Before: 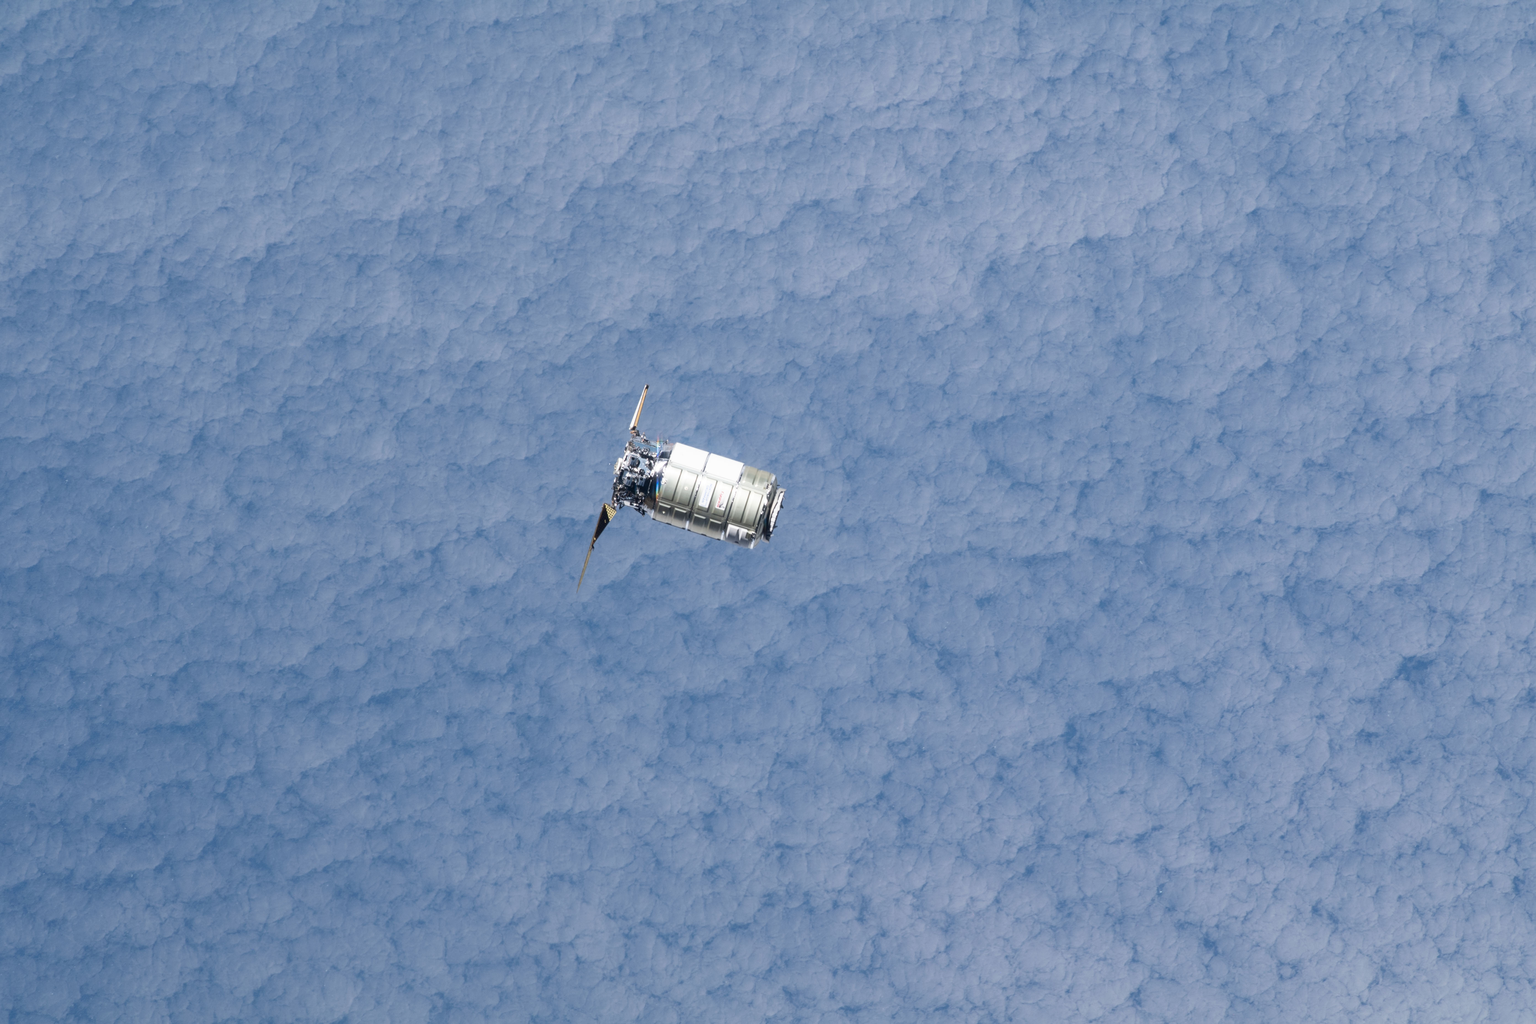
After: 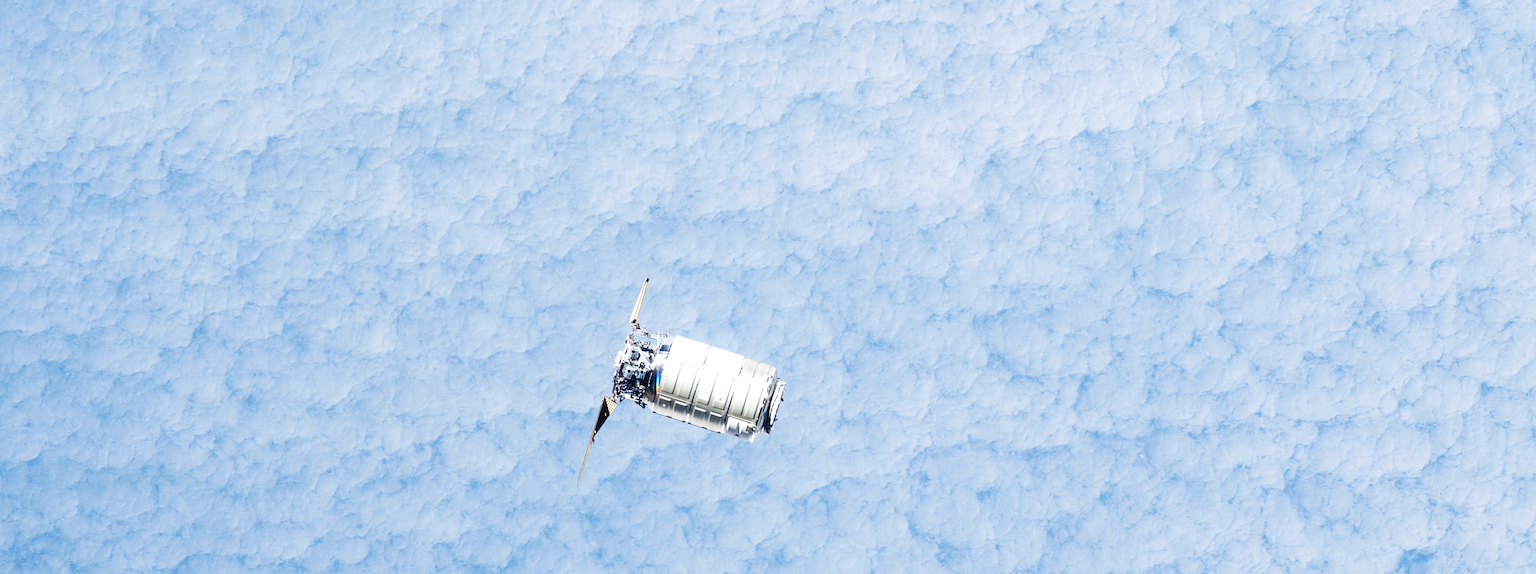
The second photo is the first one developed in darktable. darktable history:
sharpen: on, module defaults
crop and rotate: top 10.487%, bottom 33.404%
base curve: curves: ch0 [(0, 0.003) (0.001, 0.002) (0.006, 0.004) (0.02, 0.022) (0.048, 0.086) (0.094, 0.234) (0.162, 0.431) (0.258, 0.629) (0.385, 0.8) (0.548, 0.918) (0.751, 0.988) (1, 1)], preserve colors none
